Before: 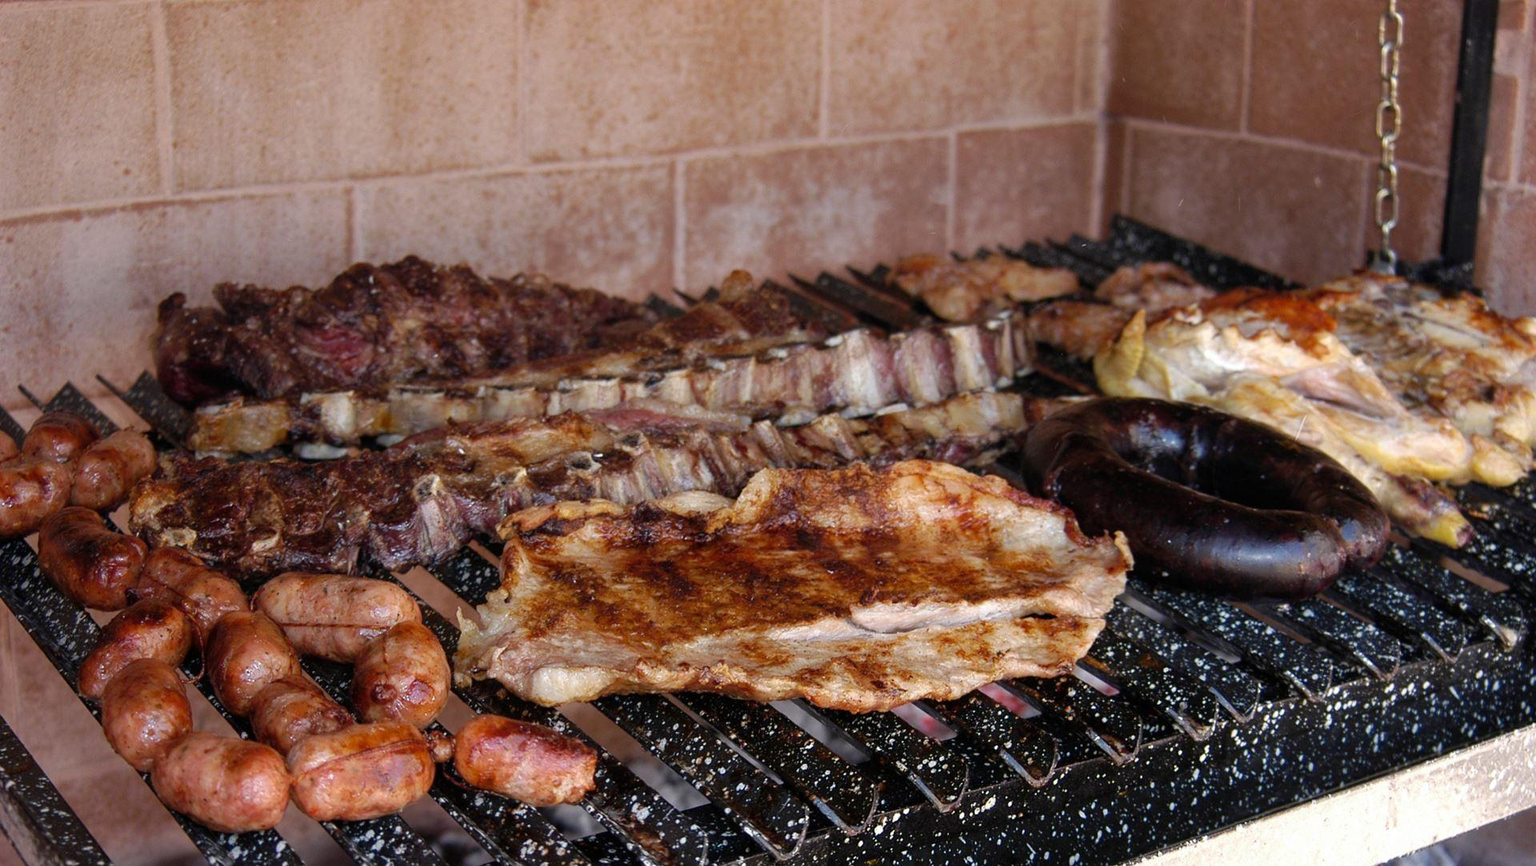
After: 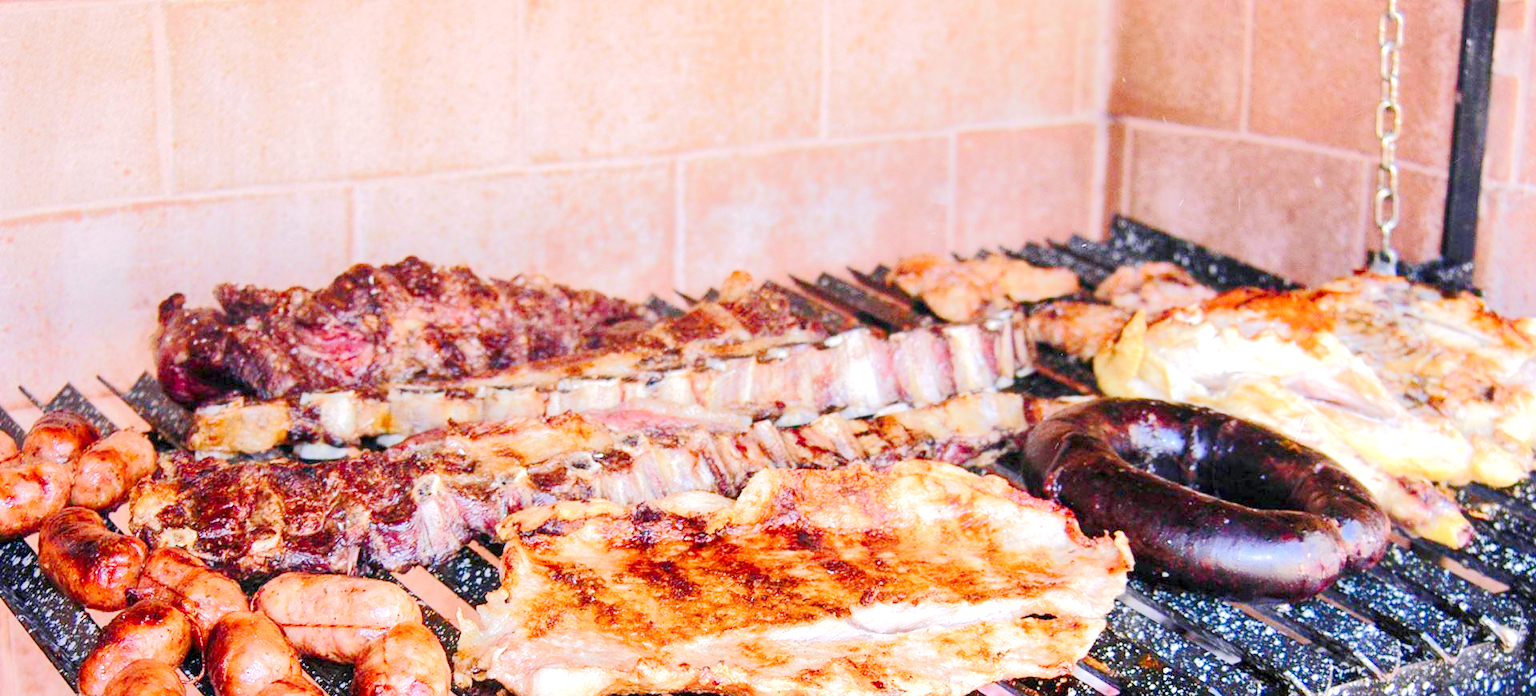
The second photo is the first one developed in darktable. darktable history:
exposure: exposure 0.559 EV, compensate exposure bias true, compensate highlight preservation false
crop: bottom 19.663%
tone equalizer: -8 EV 1.98 EV, -7 EV 1.97 EV, -6 EV 1.97 EV, -5 EV 1.98 EV, -4 EV 1.99 EV, -3 EV 1.5 EV, -2 EV 0.973 EV, -1 EV 0.522 EV, edges refinement/feathering 500, mask exposure compensation -1.57 EV, preserve details no
local contrast: highlights 105%, shadows 99%, detail 120%, midtone range 0.2
color balance rgb: perceptual saturation grading › global saturation 20%, perceptual saturation grading › highlights -25.179%, perceptual saturation grading › shadows 25.034%, contrast -10.169%
tone curve: curves: ch0 [(0, 0) (0.071, 0.047) (0.266, 0.26) (0.483, 0.554) (0.753, 0.811) (1, 0.983)]; ch1 [(0, 0) (0.346, 0.307) (0.408, 0.387) (0.463, 0.465) (0.482, 0.493) (0.502, 0.5) (0.517, 0.502) (0.55, 0.548) (0.597, 0.61) (0.651, 0.698) (1, 1)]; ch2 [(0, 0) (0.346, 0.34) (0.434, 0.46) (0.485, 0.494) (0.5, 0.494) (0.517, 0.506) (0.526, 0.545) (0.583, 0.61) (0.625, 0.659) (1, 1)], preserve colors none
color calibration: illuminant as shot in camera, x 0.358, y 0.373, temperature 4628.91 K
